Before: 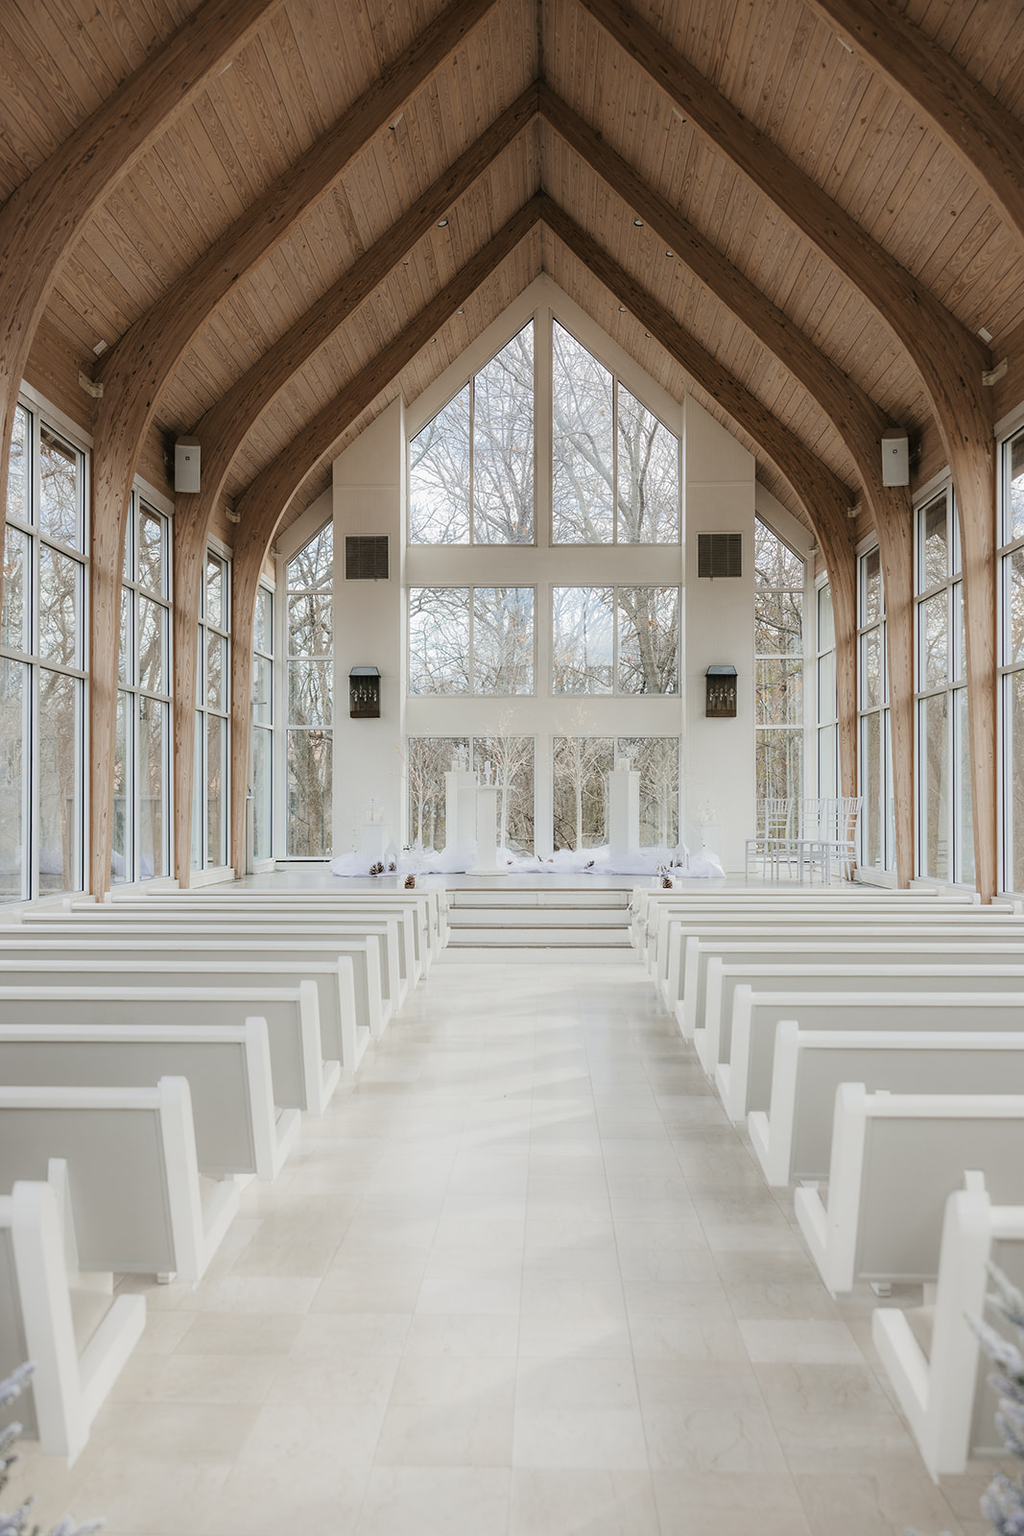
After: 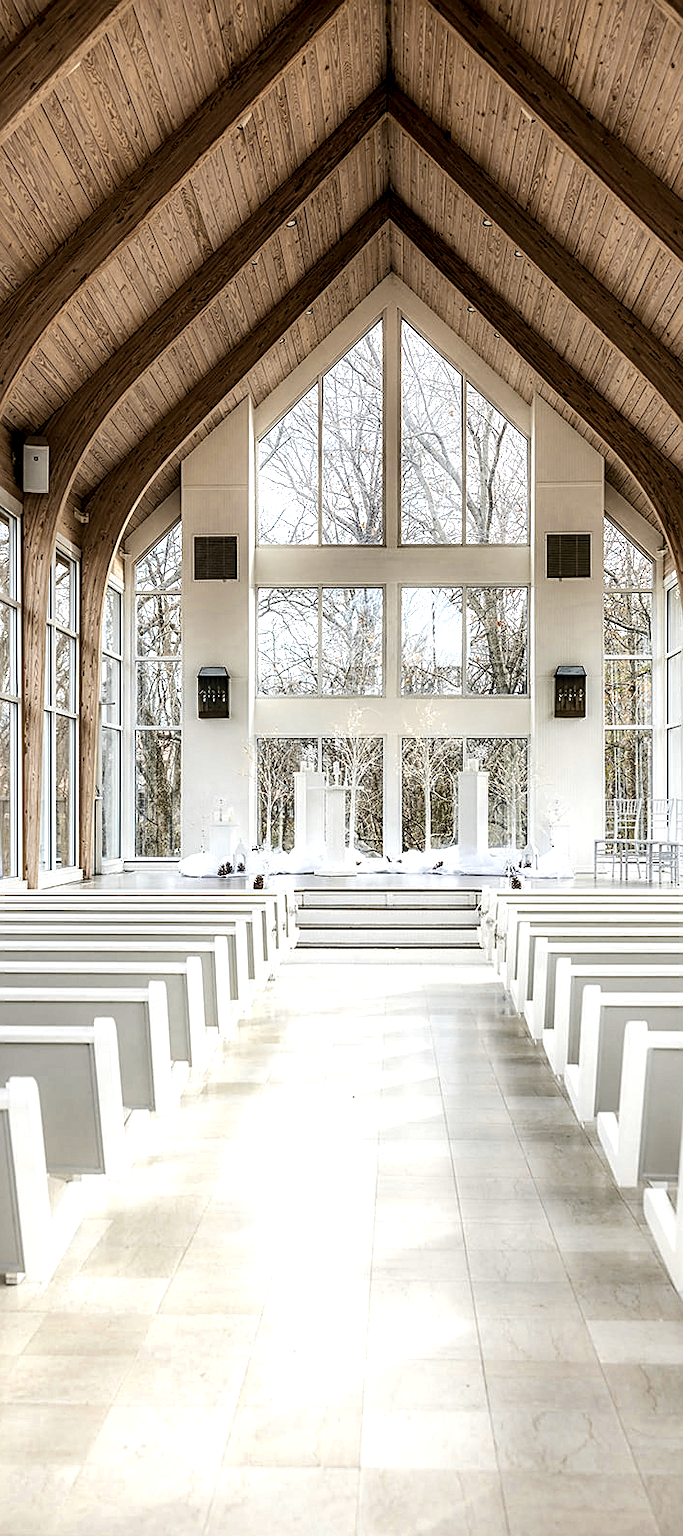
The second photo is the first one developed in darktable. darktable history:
shadows and highlights: shadows 60.76, soften with gaussian
exposure: black level correction 0.01, exposure 0.016 EV, compensate exposure bias true, compensate highlight preservation false
tone equalizer: -8 EV -0.78 EV, -7 EV -0.734 EV, -6 EV -0.608 EV, -5 EV -0.408 EV, -3 EV 0.378 EV, -2 EV 0.6 EV, -1 EV 0.695 EV, +0 EV 0.732 EV, edges refinement/feathering 500, mask exposure compensation -1.57 EV, preserve details no
color zones: curves: ch0 [(0.004, 0.306) (0.107, 0.448) (0.252, 0.656) (0.41, 0.398) (0.595, 0.515) (0.768, 0.628)]; ch1 [(0.07, 0.323) (0.151, 0.452) (0.252, 0.608) (0.346, 0.221) (0.463, 0.189) (0.61, 0.368) (0.735, 0.395) (0.921, 0.412)]; ch2 [(0, 0.476) (0.132, 0.512) (0.243, 0.512) (0.397, 0.48) (0.522, 0.376) (0.634, 0.536) (0.761, 0.46)]
crop and rotate: left 14.896%, right 18.323%
local contrast: on, module defaults
sharpen: on, module defaults
